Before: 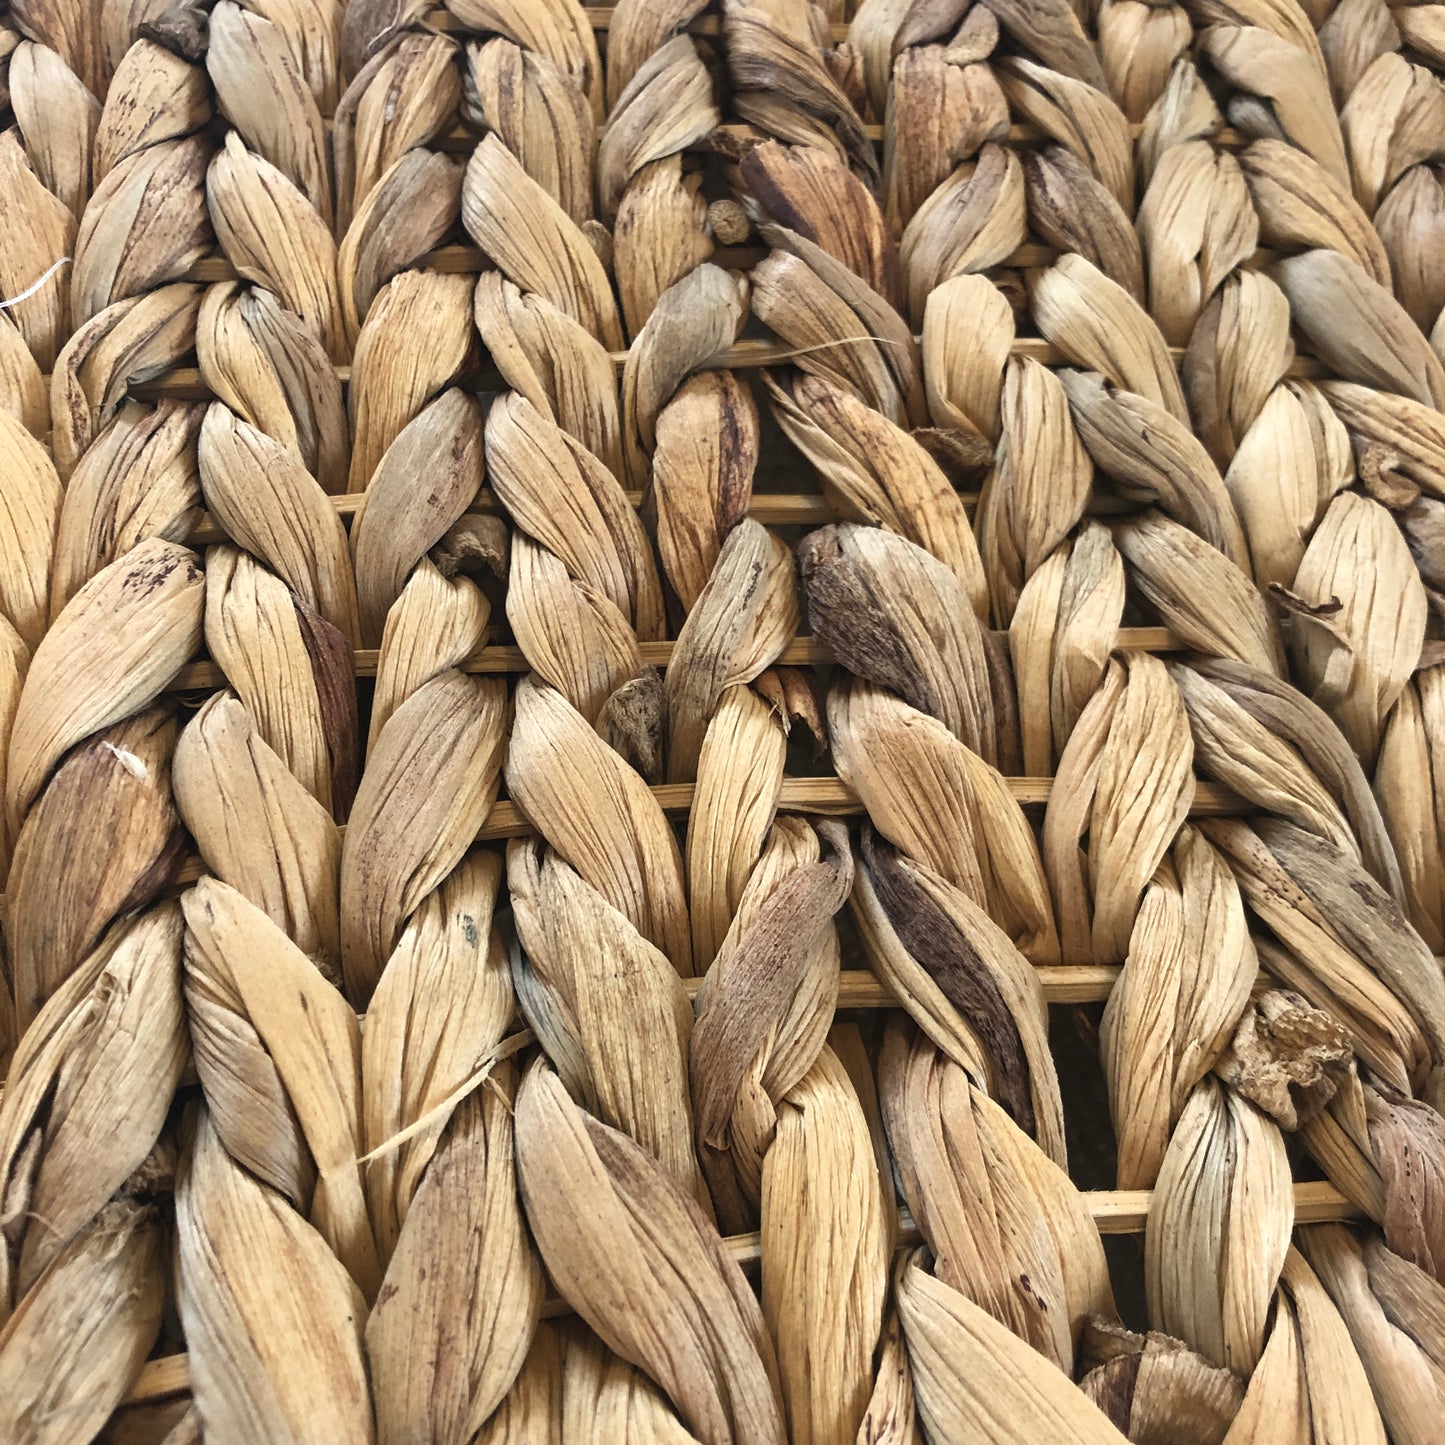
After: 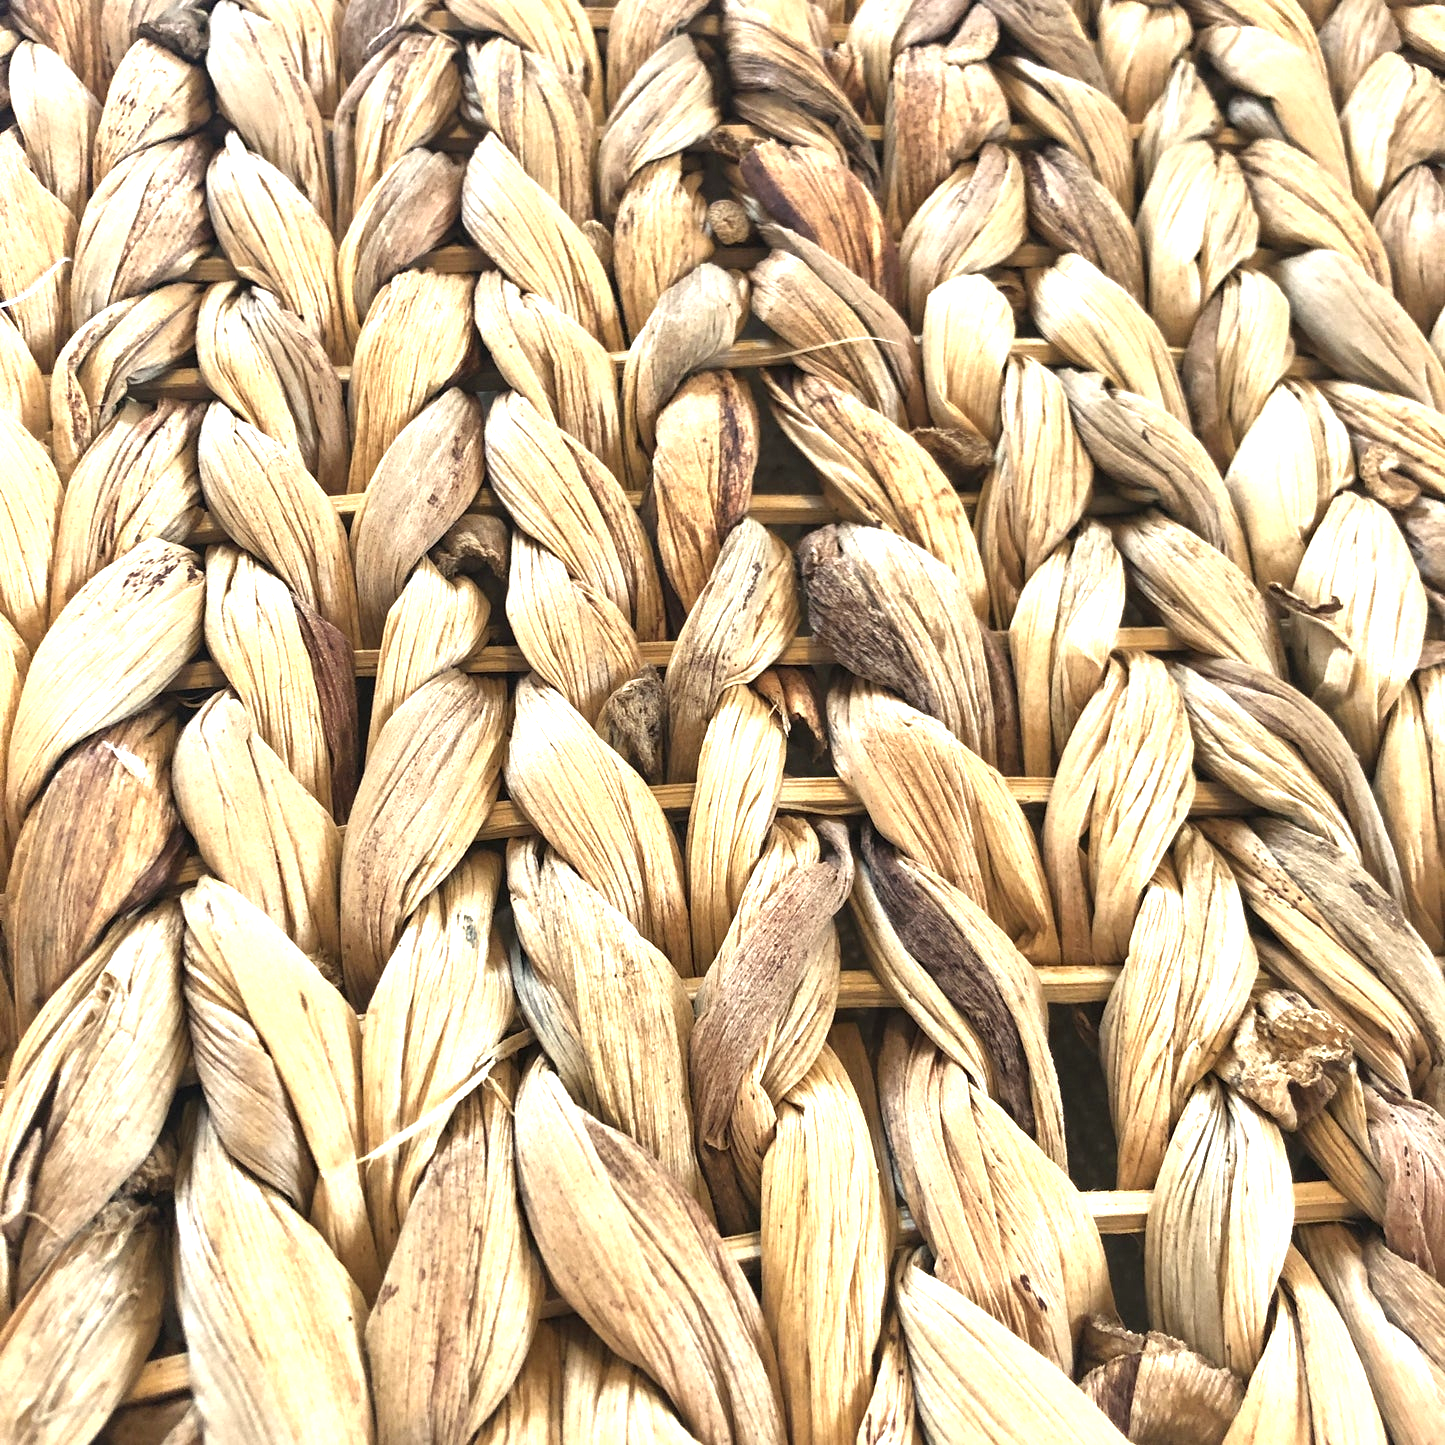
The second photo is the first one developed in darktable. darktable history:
contrast equalizer: octaves 7, y [[0.6 ×6], [0.55 ×6], [0 ×6], [0 ×6], [0 ×6]], mix 0.15
exposure: black level correction 0, exposure 1 EV, compensate exposure bias true, compensate highlight preservation false
